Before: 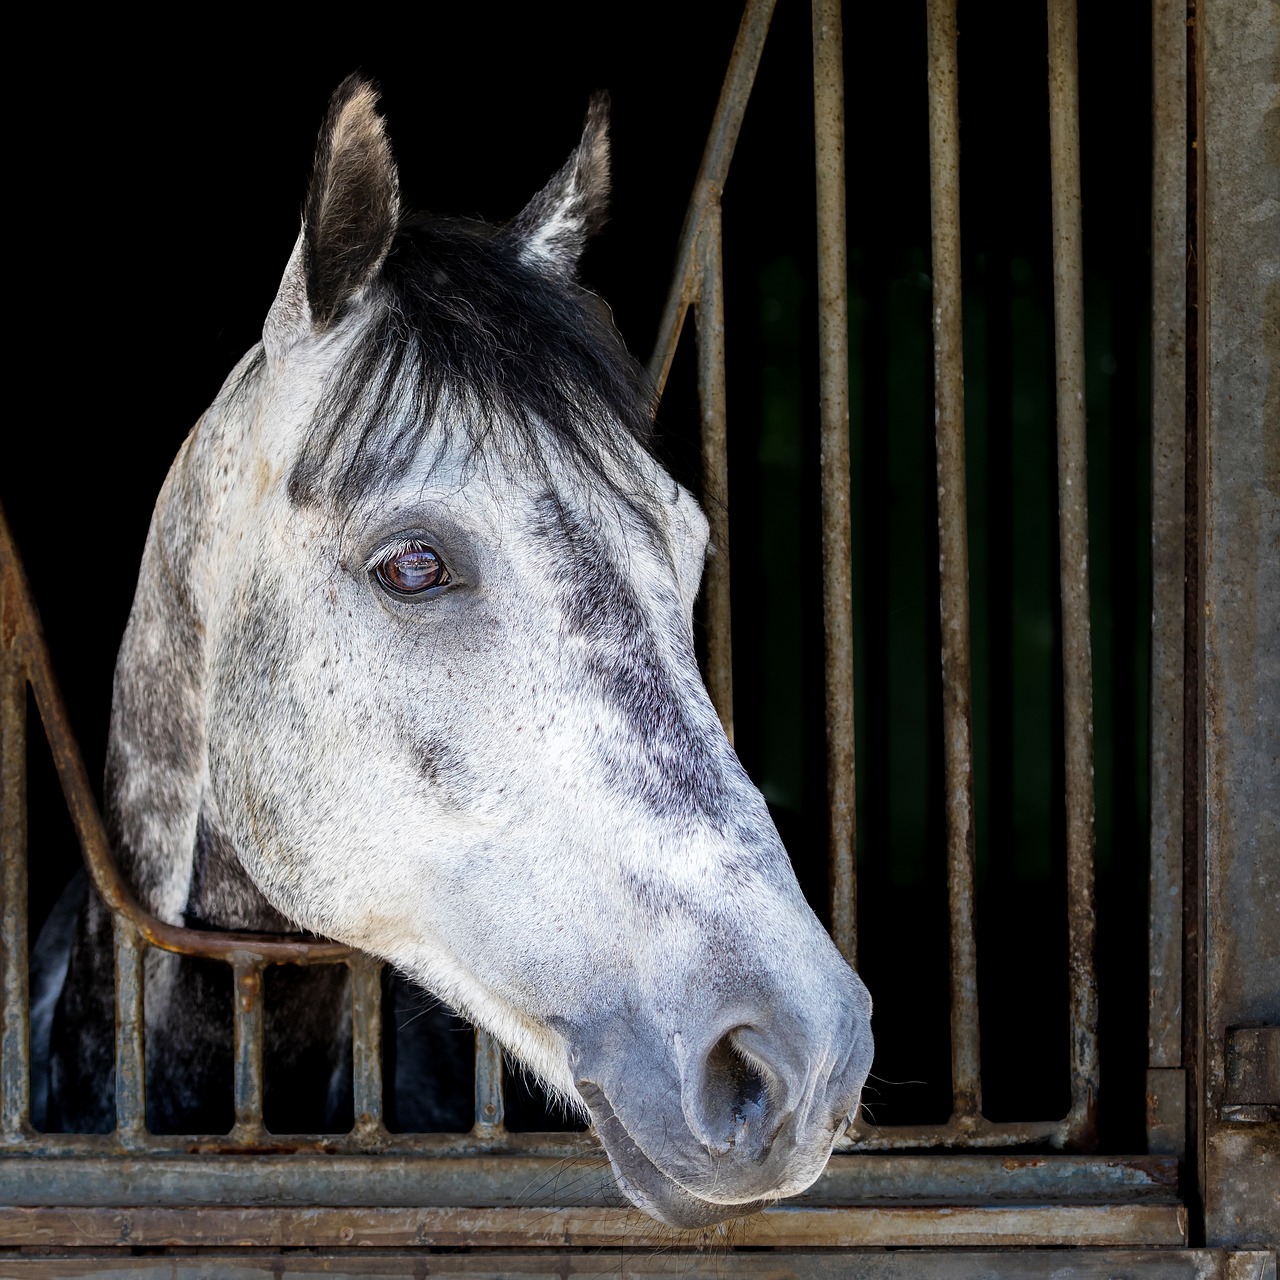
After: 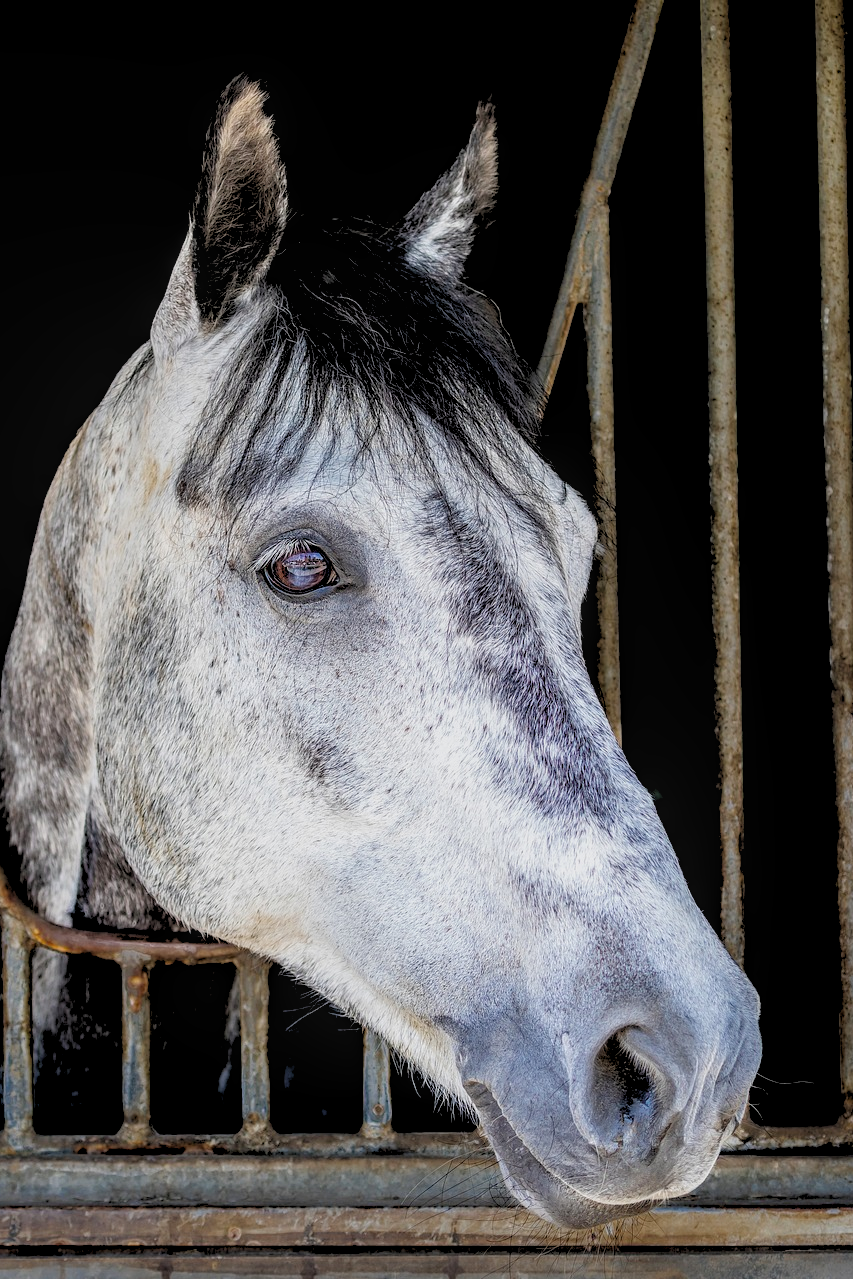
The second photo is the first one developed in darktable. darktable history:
local contrast: on, module defaults
crop and rotate: left 8.786%, right 24.548%
rgb levels: preserve colors sum RGB, levels [[0.038, 0.433, 0.934], [0, 0.5, 1], [0, 0.5, 1]]
